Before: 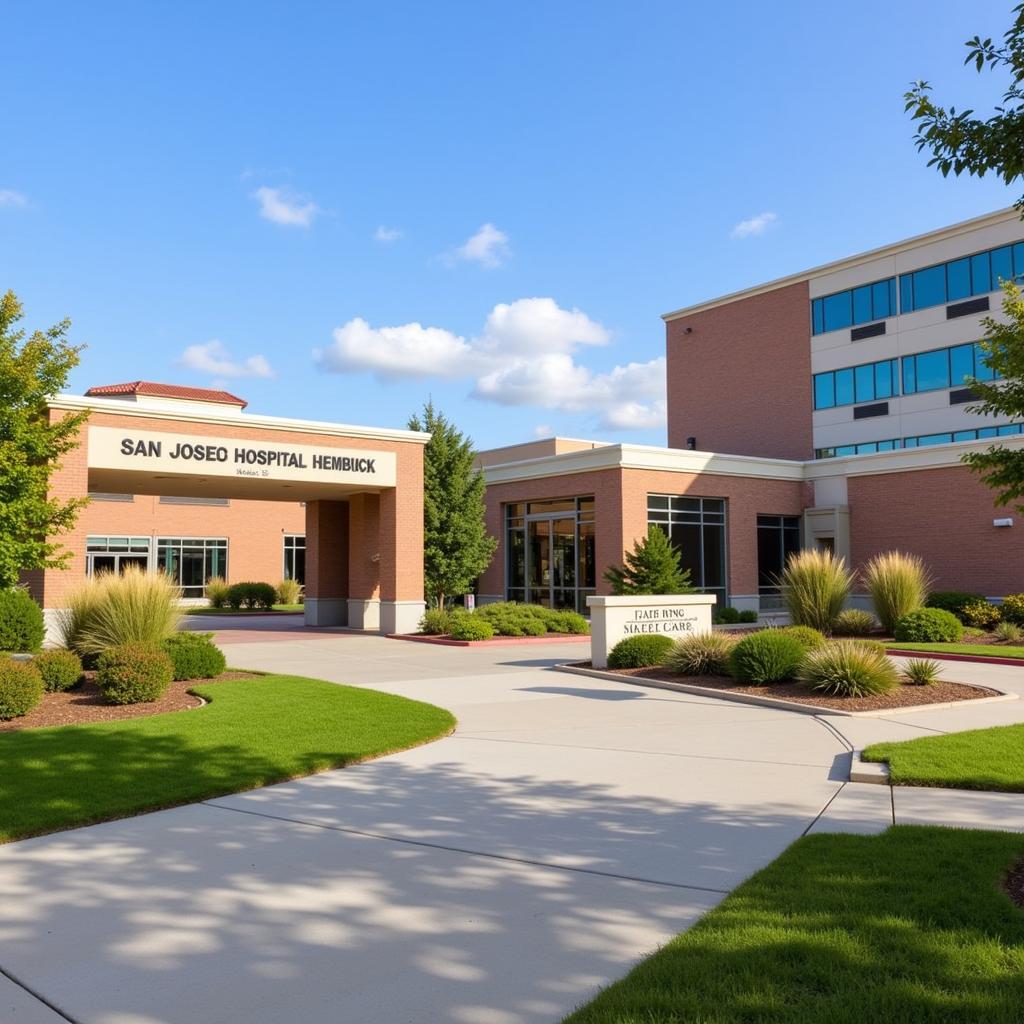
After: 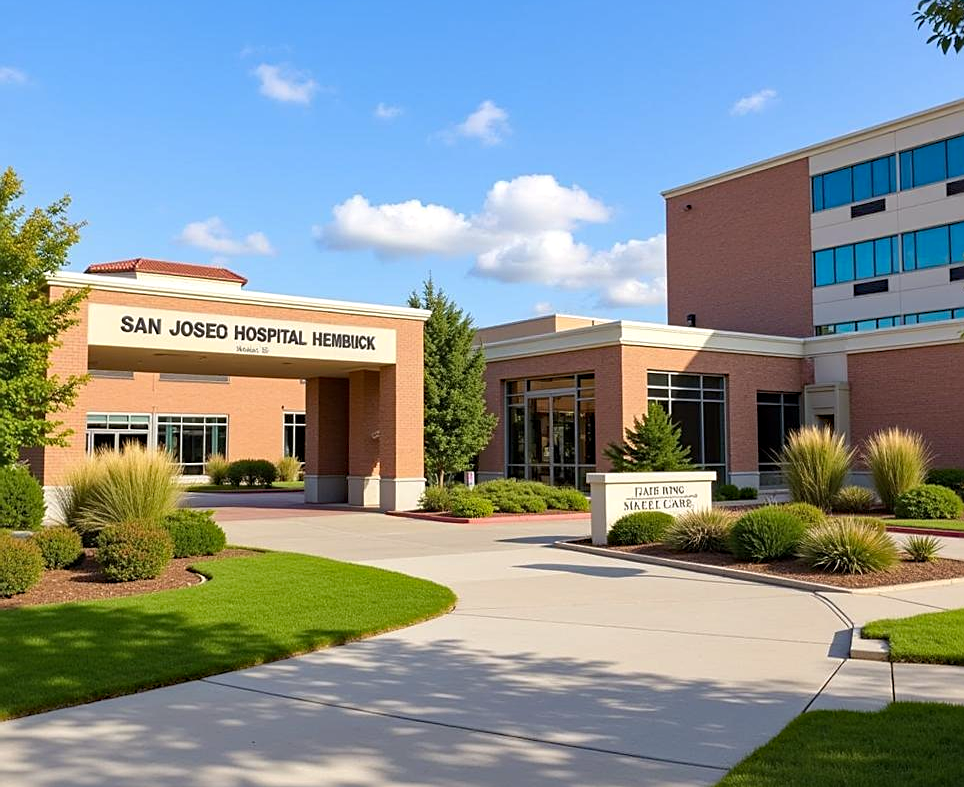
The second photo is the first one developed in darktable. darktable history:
sharpen: on, module defaults
haze removal: compatibility mode true, adaptive false
crop and rotate: angle 0.036°, top 12.04%, right 5.741%, bottom 11.004%
